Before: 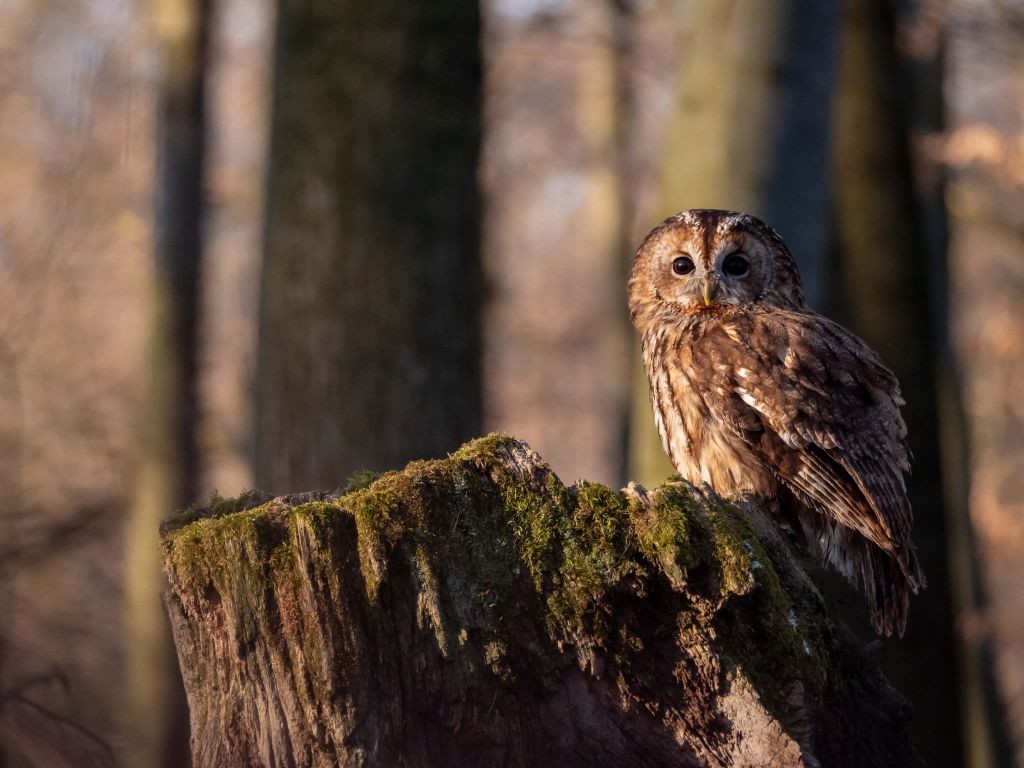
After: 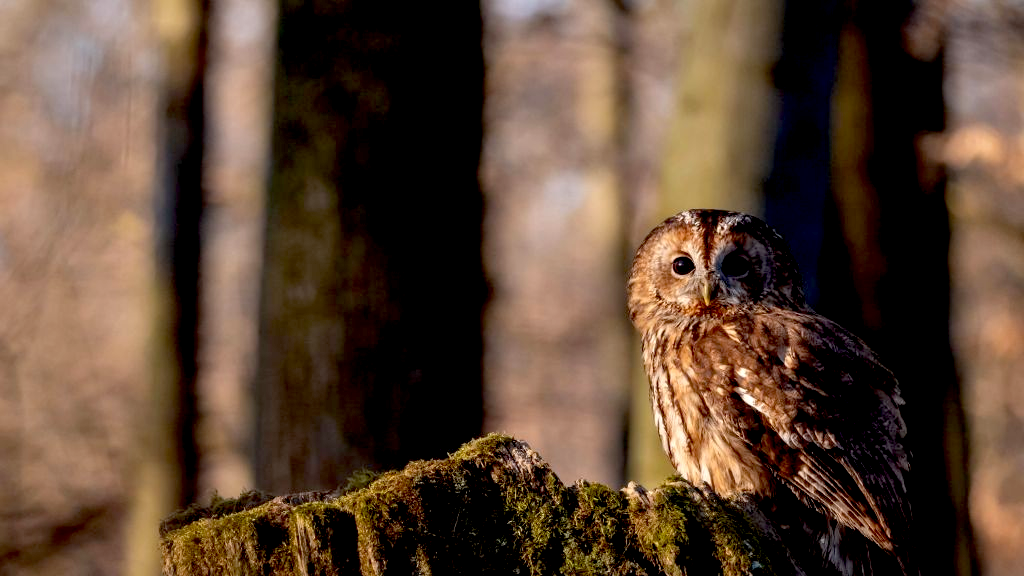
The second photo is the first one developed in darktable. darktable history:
crop: bottom 24.988%
exposure: black level correction 0.025, exposure 0.182 EV, compensate highlight preservation false
